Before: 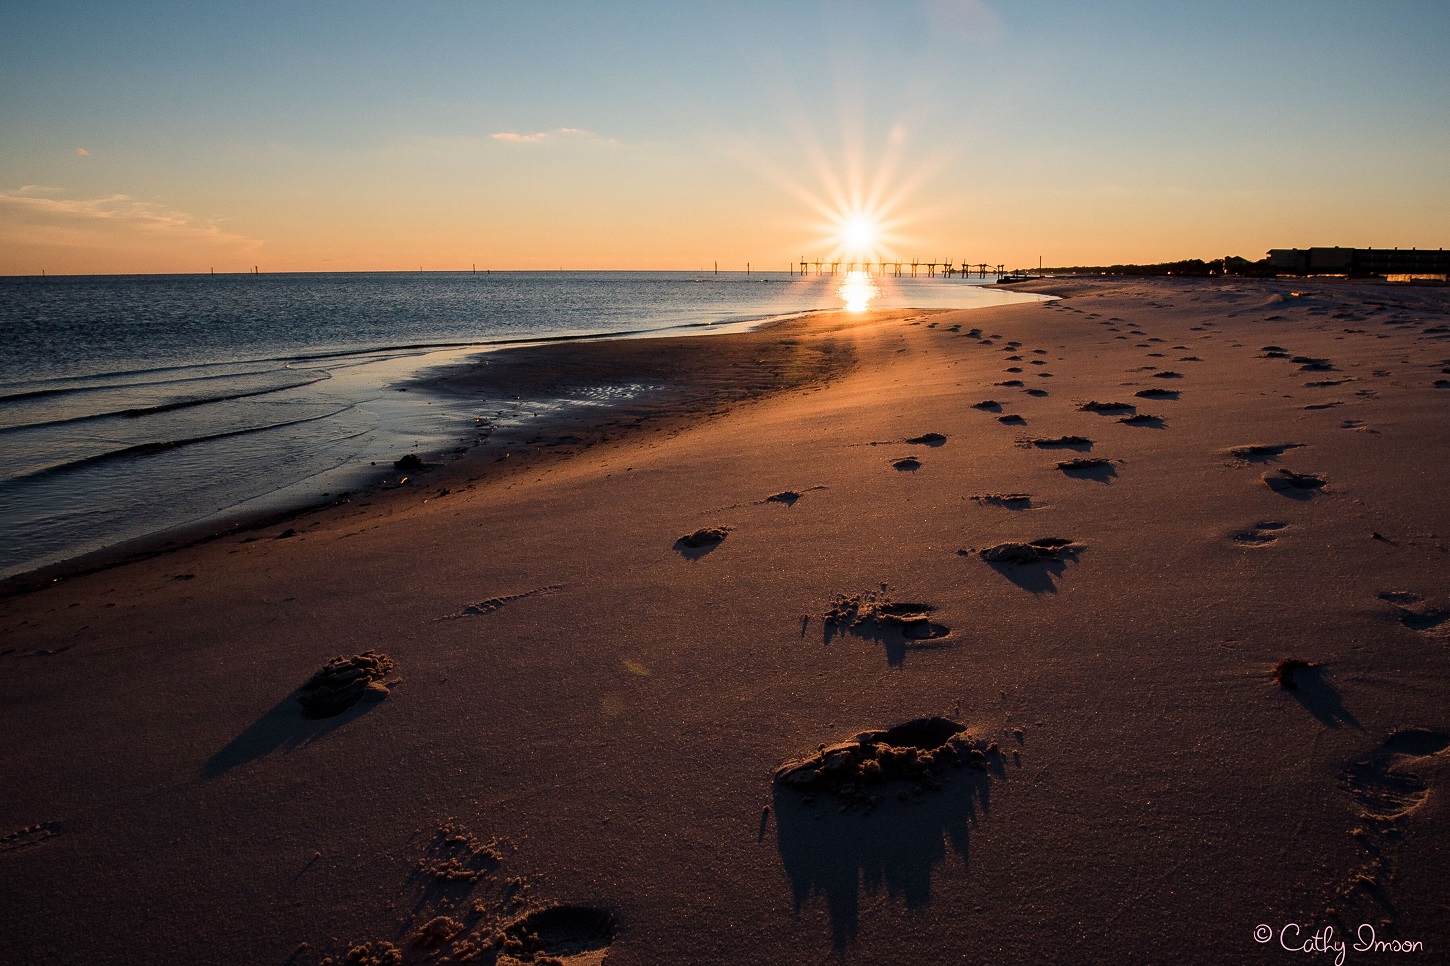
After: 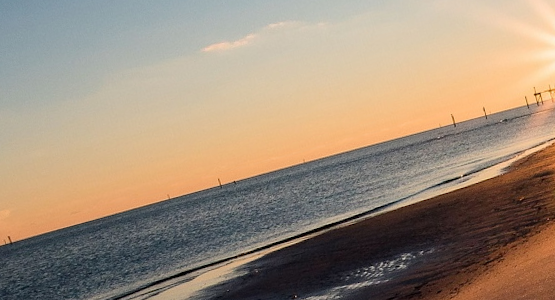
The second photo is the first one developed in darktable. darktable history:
crop and rotate: left 10.817%, top 0.062%, right 47.194%, bottom 53.626%
rotate and perspective: rotation -14.8°, crop left 0.1, crop right 0.903, crop top 0.25, crop bottom 0.748
